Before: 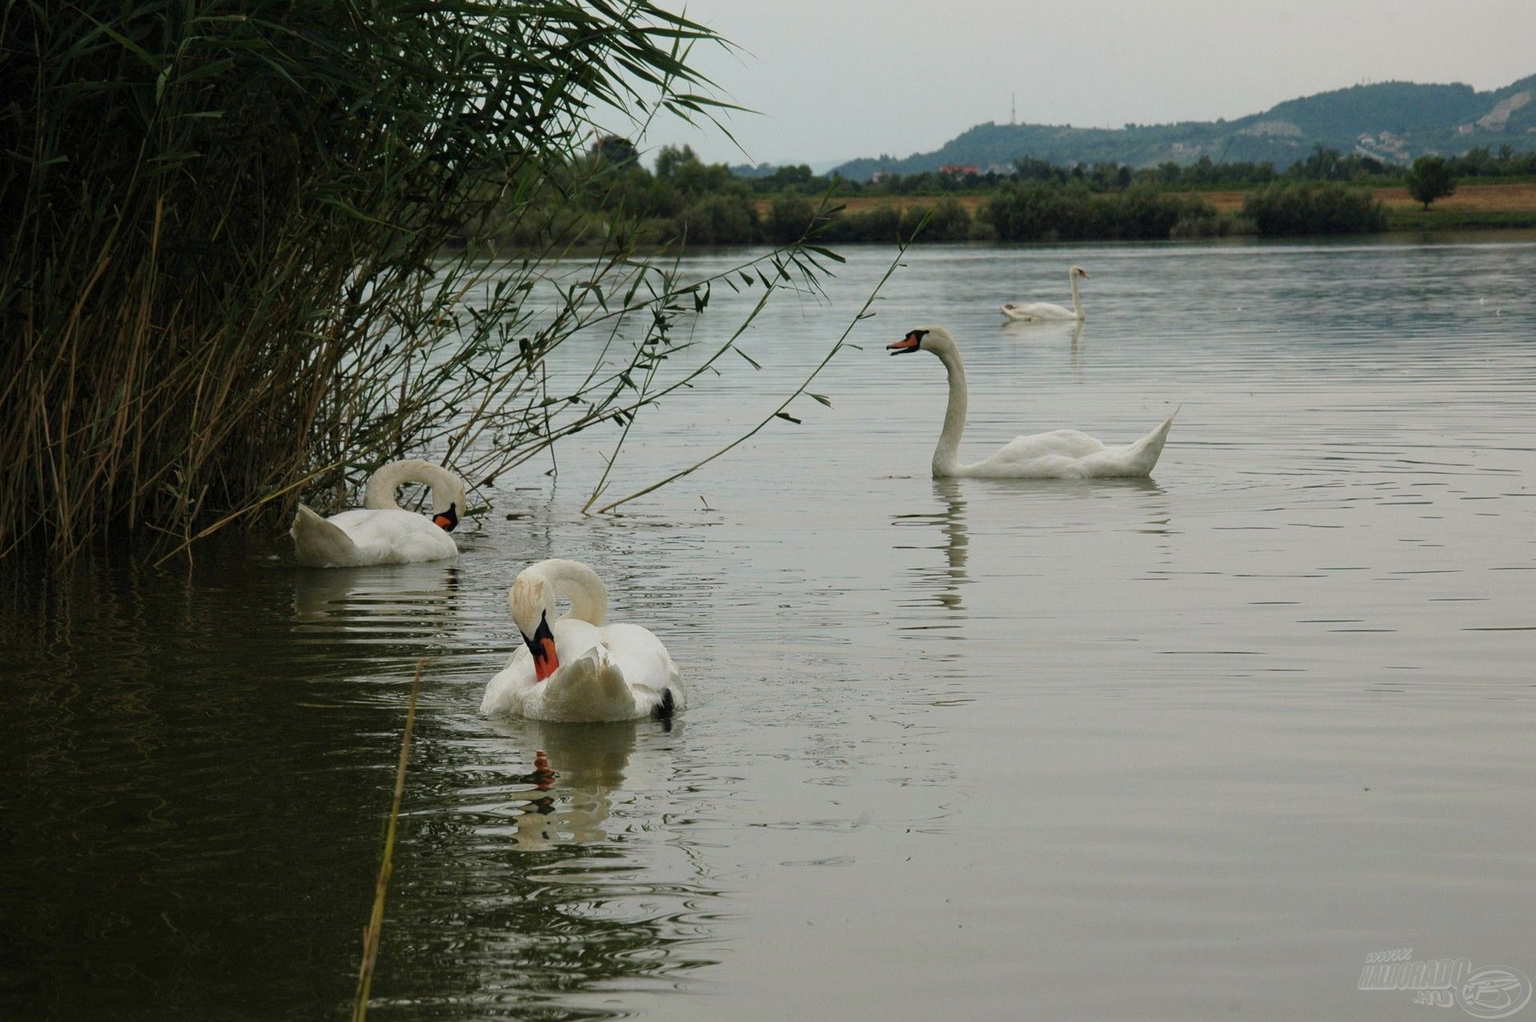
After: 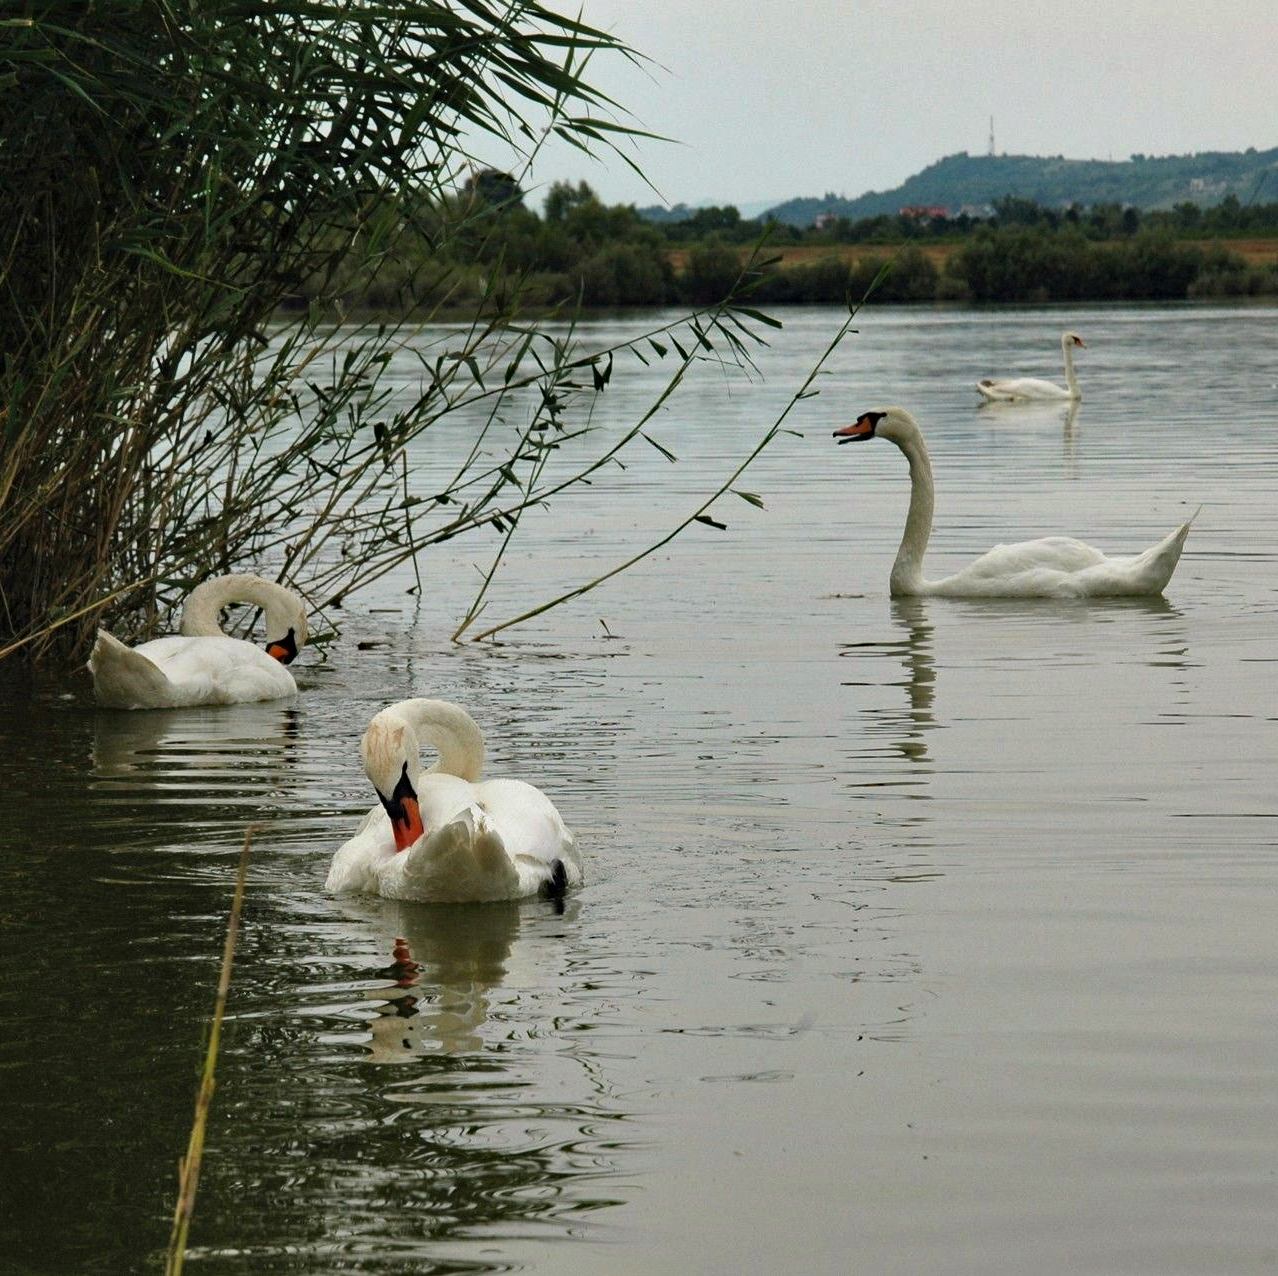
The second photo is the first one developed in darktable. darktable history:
crop and rotate: left 14.331%, right 19.062%
shadows and highlights: shadows 52.63, soften with gaussian
haze removal: compatibility mode true, adaptive false
tone equalizer: -8 EV -0.435 EV, -7 EV -0.372 EV, -6 EV -0.336 EV, -5 EV -0.238 EV, -3 EV 0.233 EV, -2 EV 0.352 EV, -1 EV 0.383 EV, +0 EV 0.395 EV, edges refinement/feathering 500, mask exposure compensation -1.57 EV, preserve details guided filter
